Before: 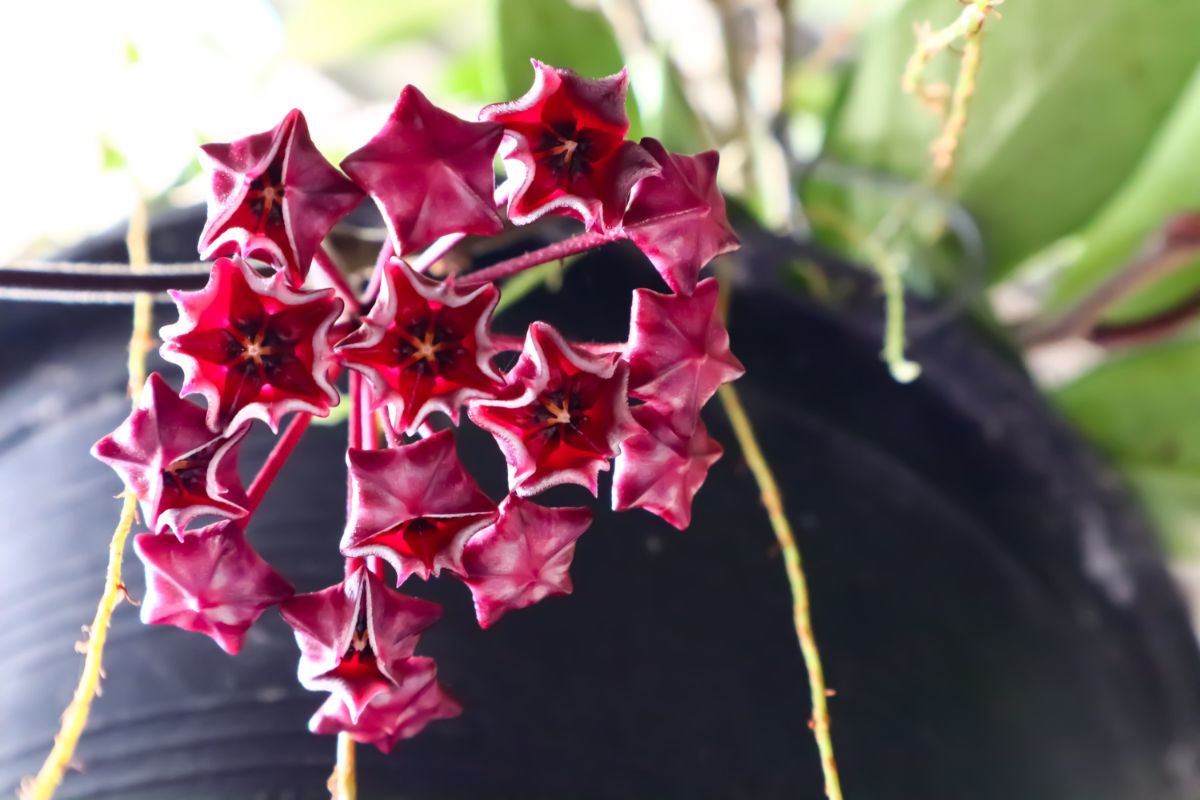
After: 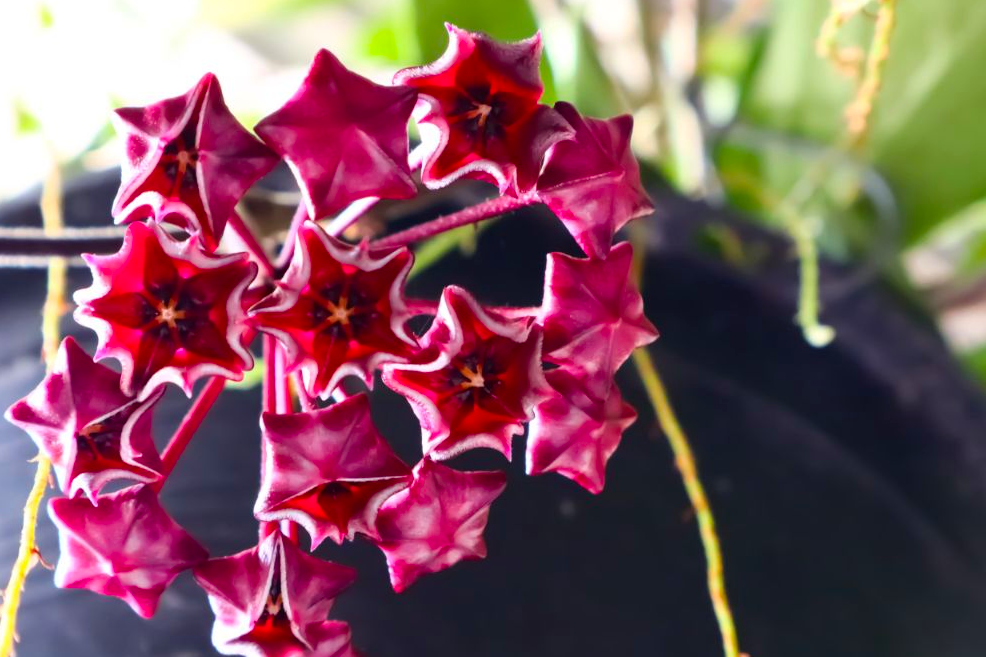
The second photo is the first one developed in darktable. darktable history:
color balance rgb: perceptual saturation grading › global saturation 20%, global vibrance 20%
crop and rotate: left 7.196%, top 4.574%, right 10.605%, bottom 13.178%
